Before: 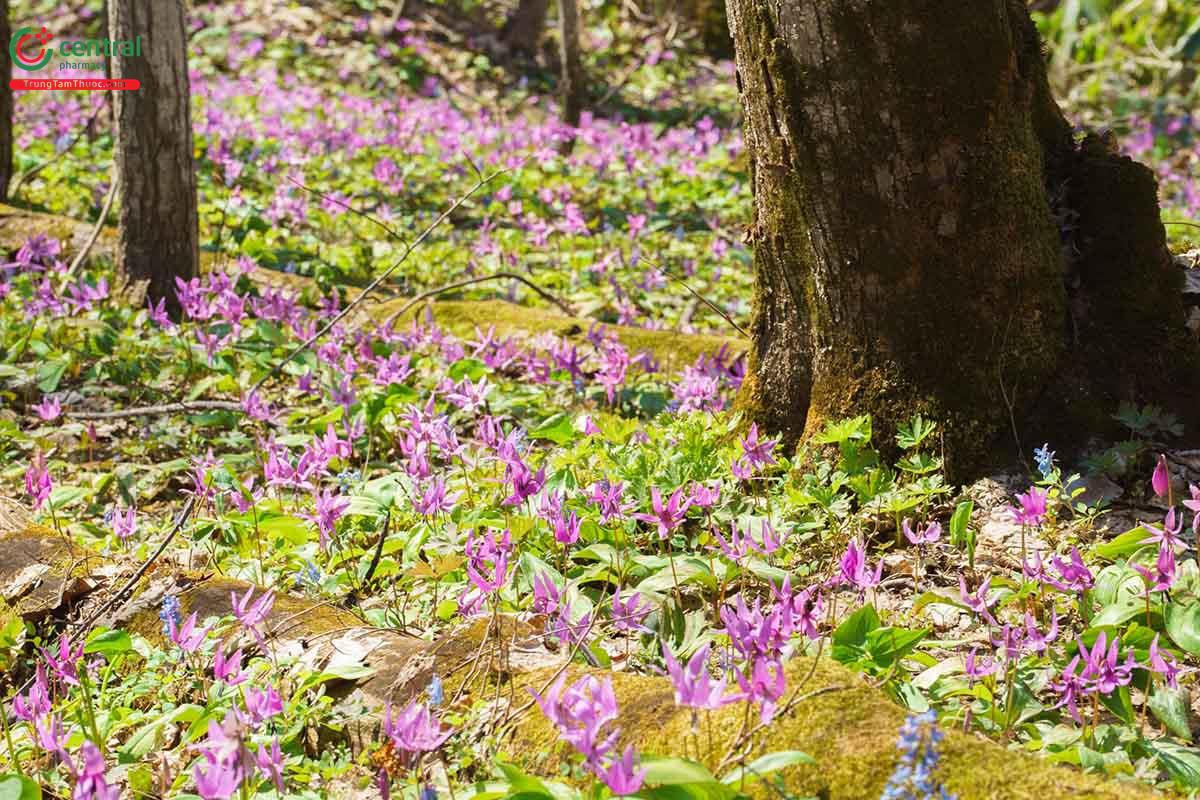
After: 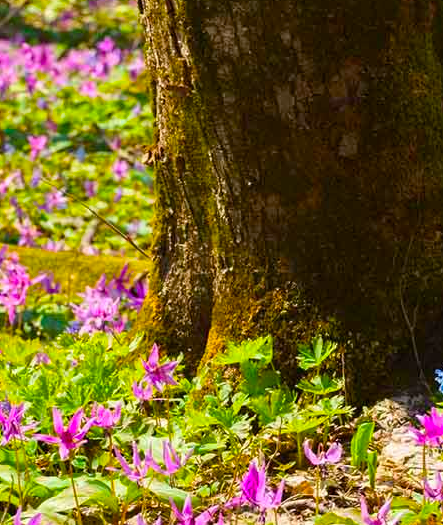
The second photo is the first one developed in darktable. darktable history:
contrast brightness saturation: saturation 0.13
color balance rgb: linear chroma grading › global chroma 15%, perceptual saturation grading › global saturation 30%
crop and rotate: left 49.936%, top 10.094%, right 13.136%, bottom 24.256%
white balance: emerald 1
